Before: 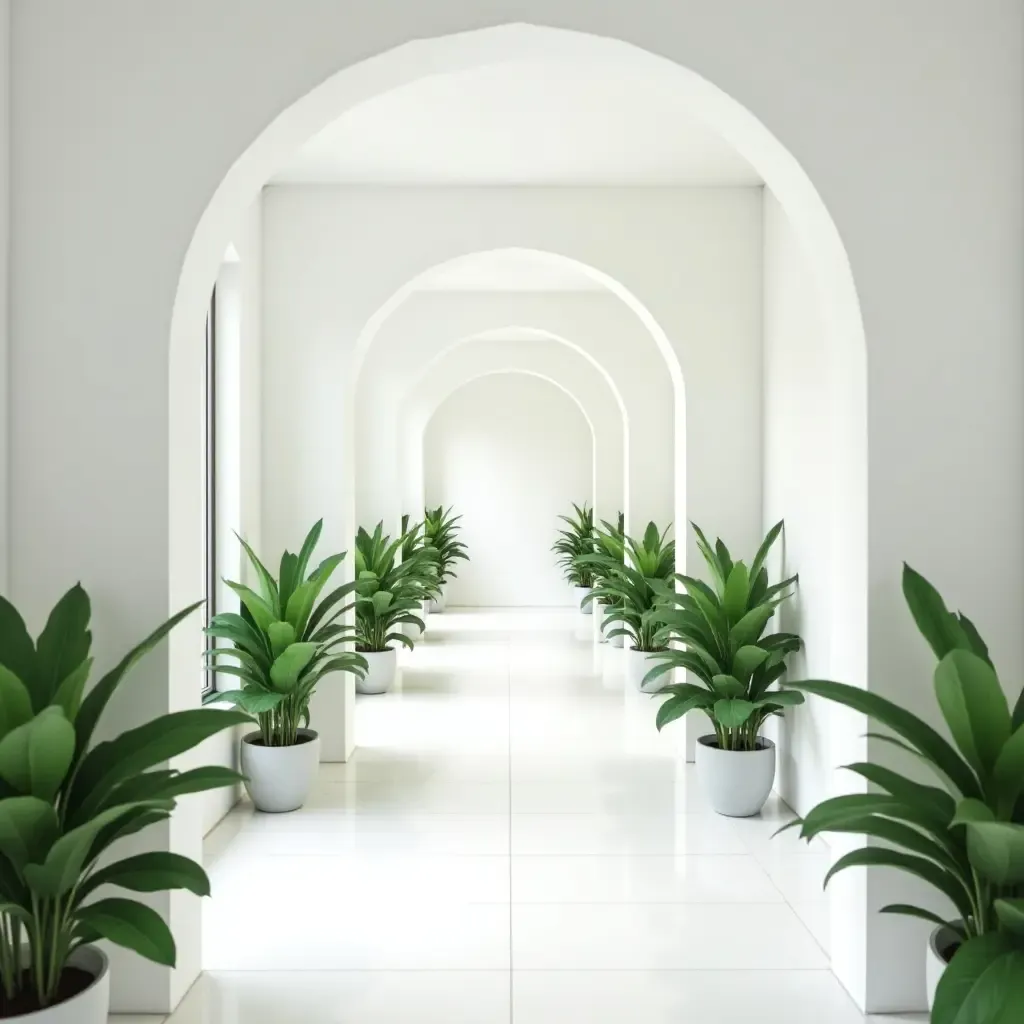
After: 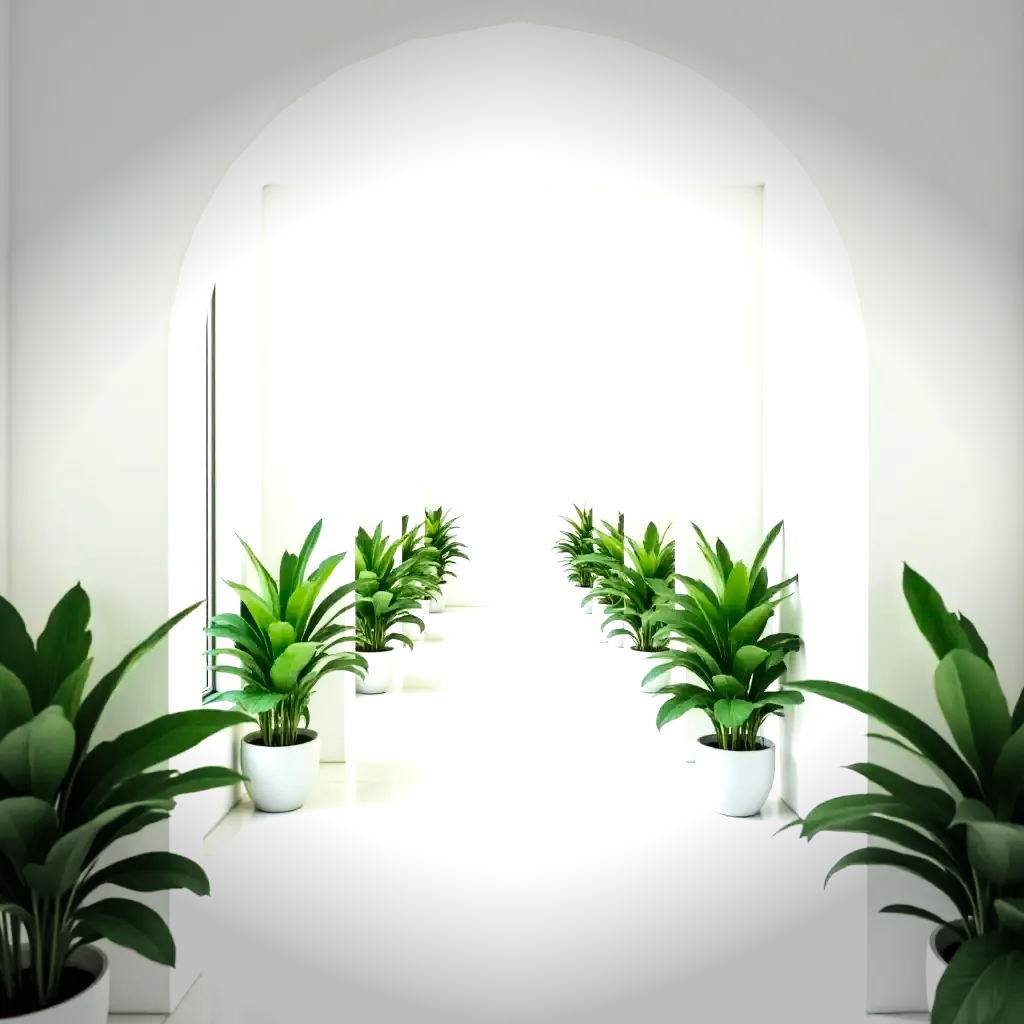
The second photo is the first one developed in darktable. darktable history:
vignetting: fall-off start 90.53%, fall-off radius 38.85%, width/height ratio 1.225, shape 1.3
tone curve: curves: ch0 [(0, 0) (0.004, 0.001) (0.133, 0.112) (0.325, 0.362) (0.832, 0.893) (1, 1)], preserve colors none
color balance rgb: global offset › hue 172.16°, perceptual saturation grading › global saturation 29.911%, perceptual brilliance grading › highlights 19.974%, perceptual brilliance grading › mid-tones 19.265%, perceptual brilliance grading › shadows -19.608%
velvia: on, module defaults
